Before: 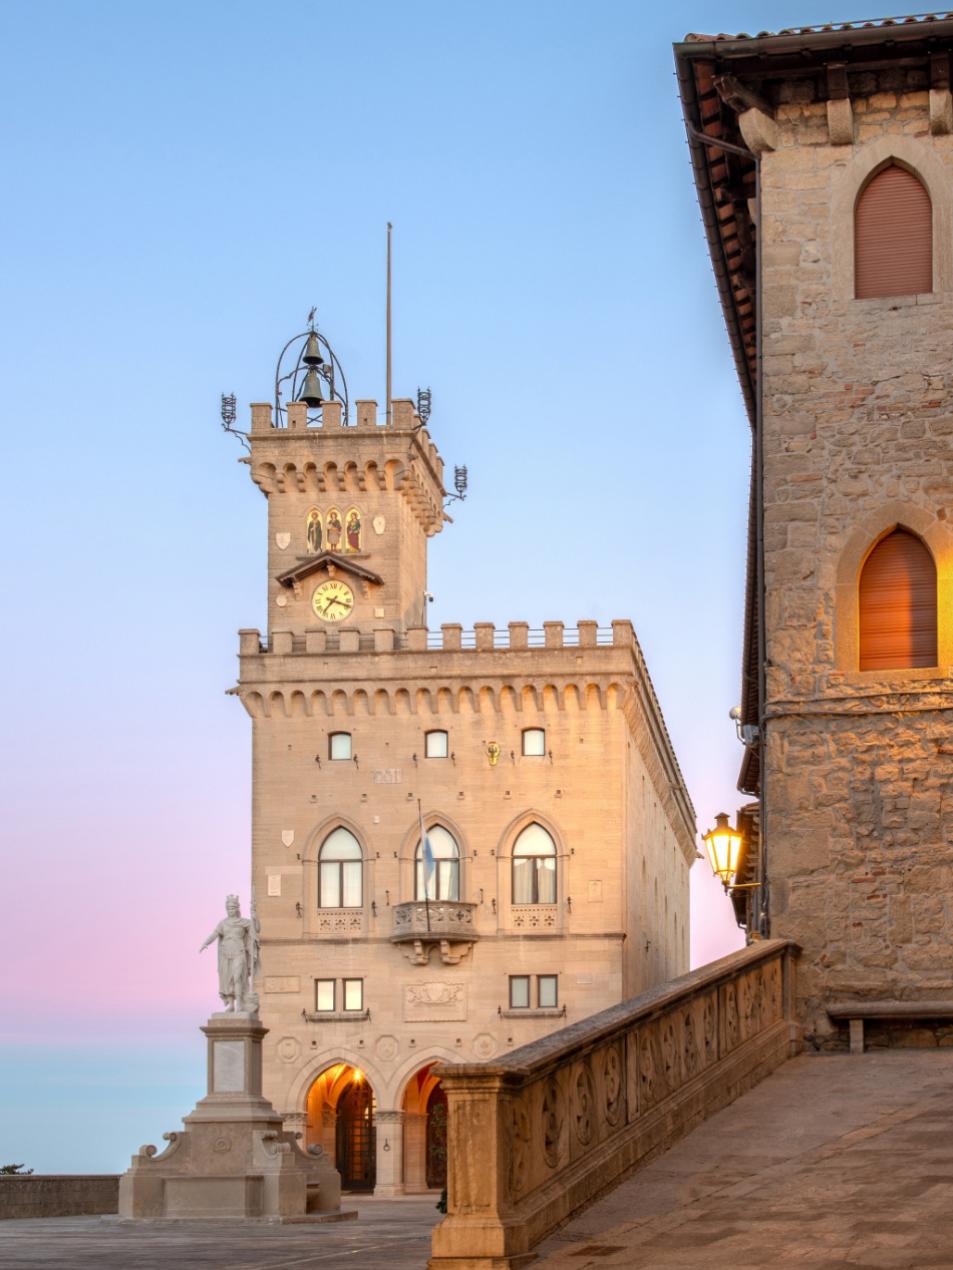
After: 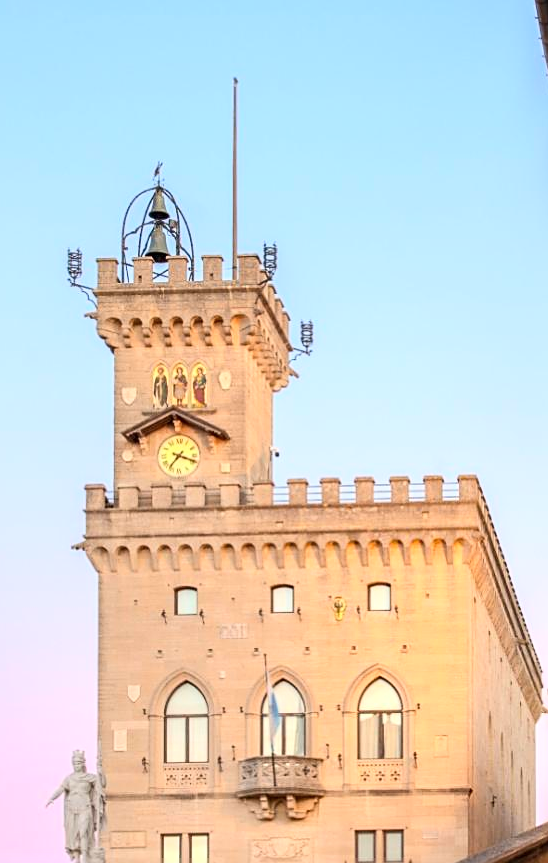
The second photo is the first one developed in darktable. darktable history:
contrast brightness saturation: contrast 0.202, brightness 0.155, saturation 0.226
sharpen: on, module defaults
crop: left 16.213%, top 11.453%, right 26.197%, bottom 20.571%
